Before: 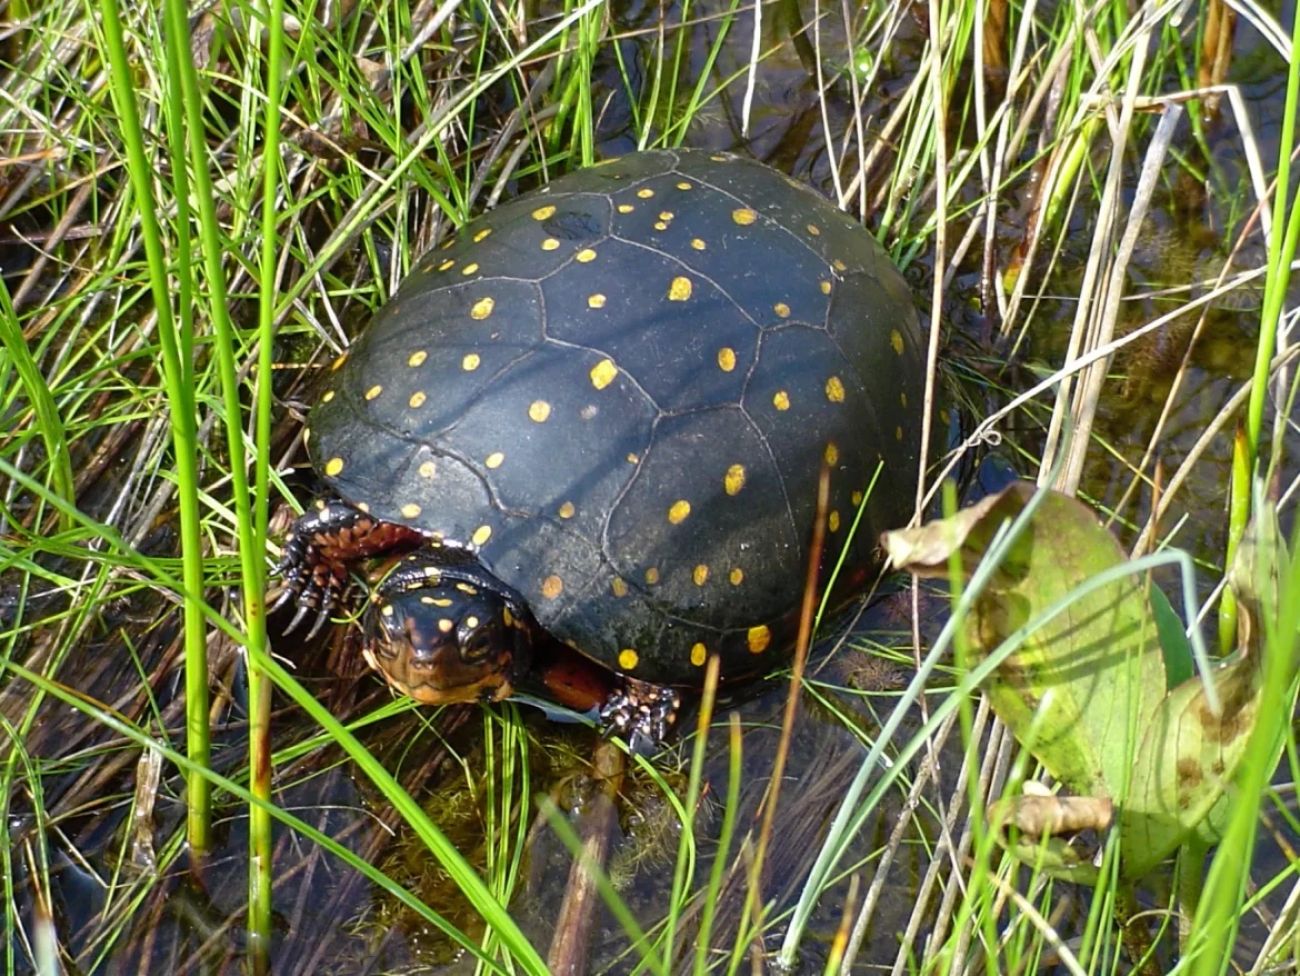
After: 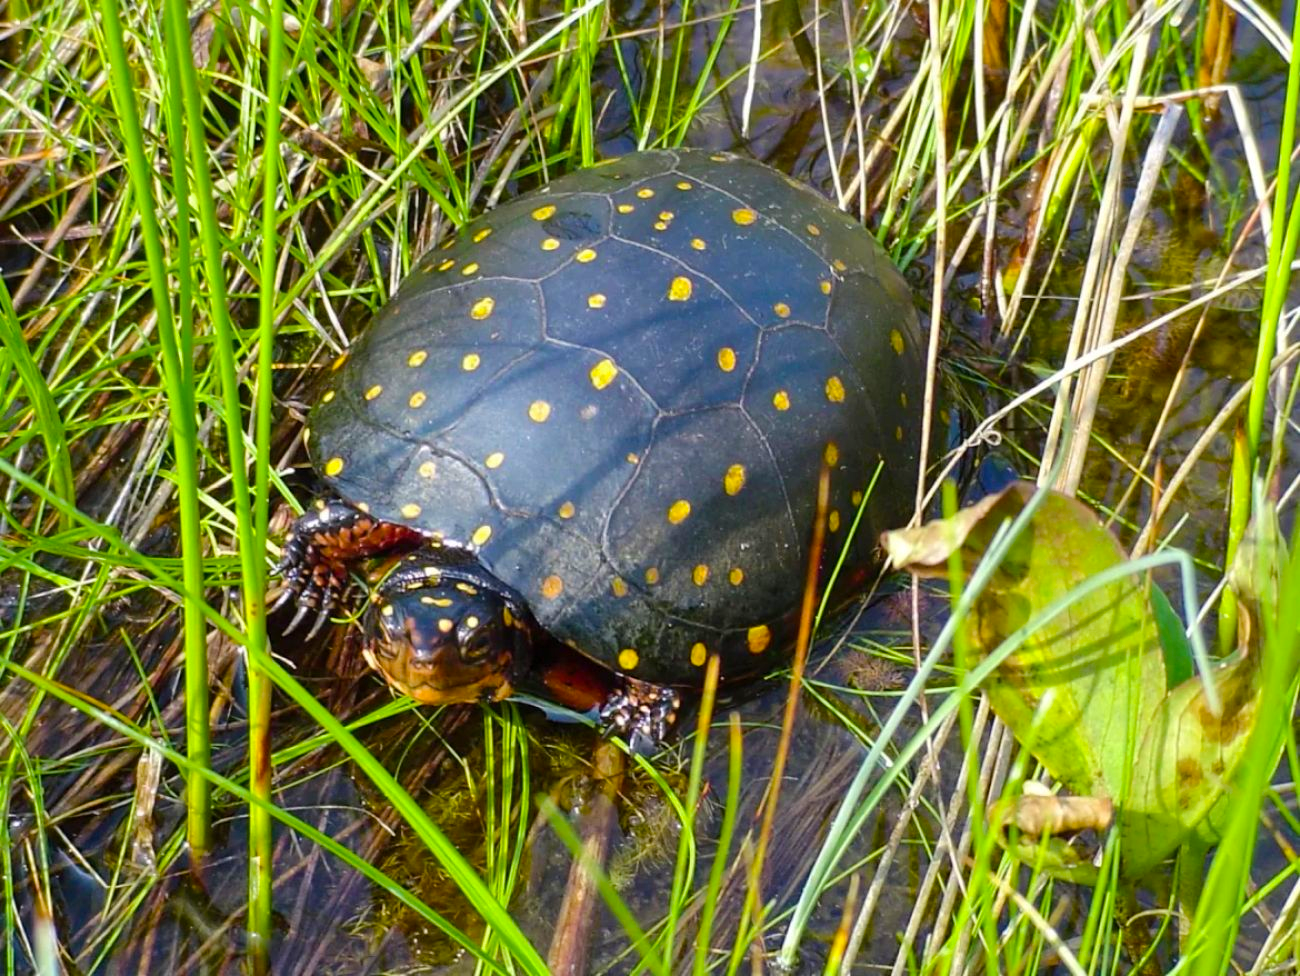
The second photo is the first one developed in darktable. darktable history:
color balance rgb: perceptual saturation grading › global saturation 25%, perceptual brilliance grading › mid-tones 10%, perceptual brilliance grading › shadows 15%, global vibrance 20%
